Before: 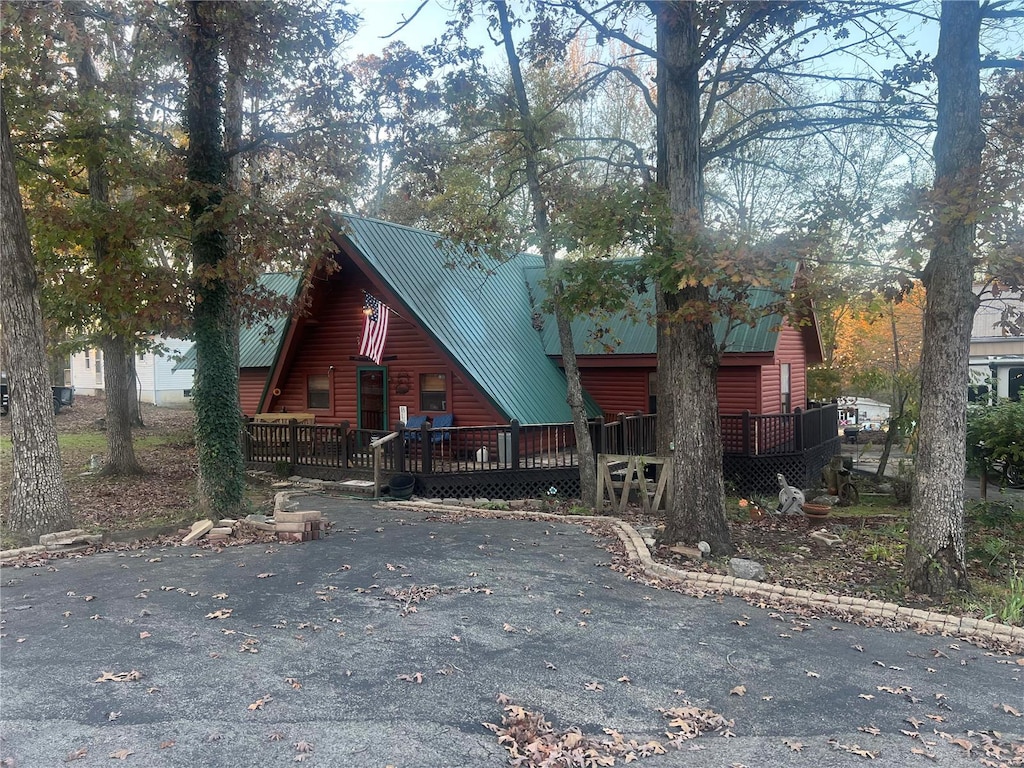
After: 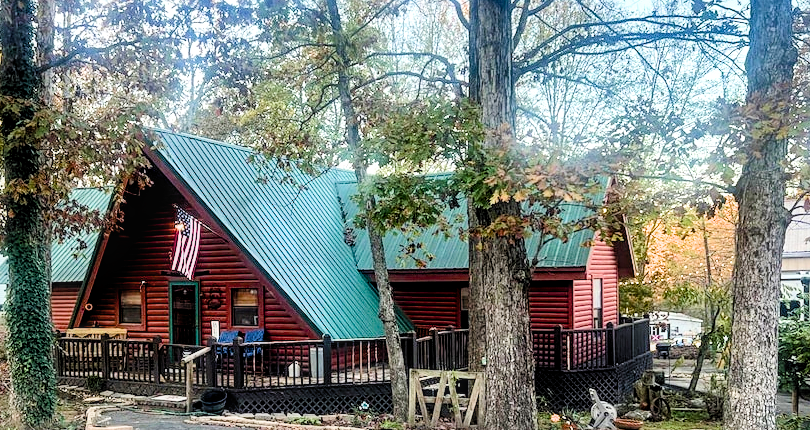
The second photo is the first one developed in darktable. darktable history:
sharpen: radius 2.492, amount 0.318
color balance rgb: linear chroma grading › global chroma 8.382%, perceptual saturation grading › global saturation 13.677%, perceptual saturation grading › highlights -30.639%, perceptual saturation grading › shadows 51.436%, saturation formula JzAzBz (2021)
shadows and highlights: shadows 60.43, soften with gaussian
local contrast: on, module defaults
exposure: exposure 1.161 EV, compensate highlight preservation false
crop: left 18.403%, top 11.113%, right 2.485%, bottom 32.79%
velvia: on, module defaults
filmic rgb: black relative exposure -5.08 EV, white relative exposure 3.97 EV, hardness 2.88, contrast 1.3, highlights saturation mix -11.02%, color science v6 (2022), iterations of high-quality reconstruction 0
